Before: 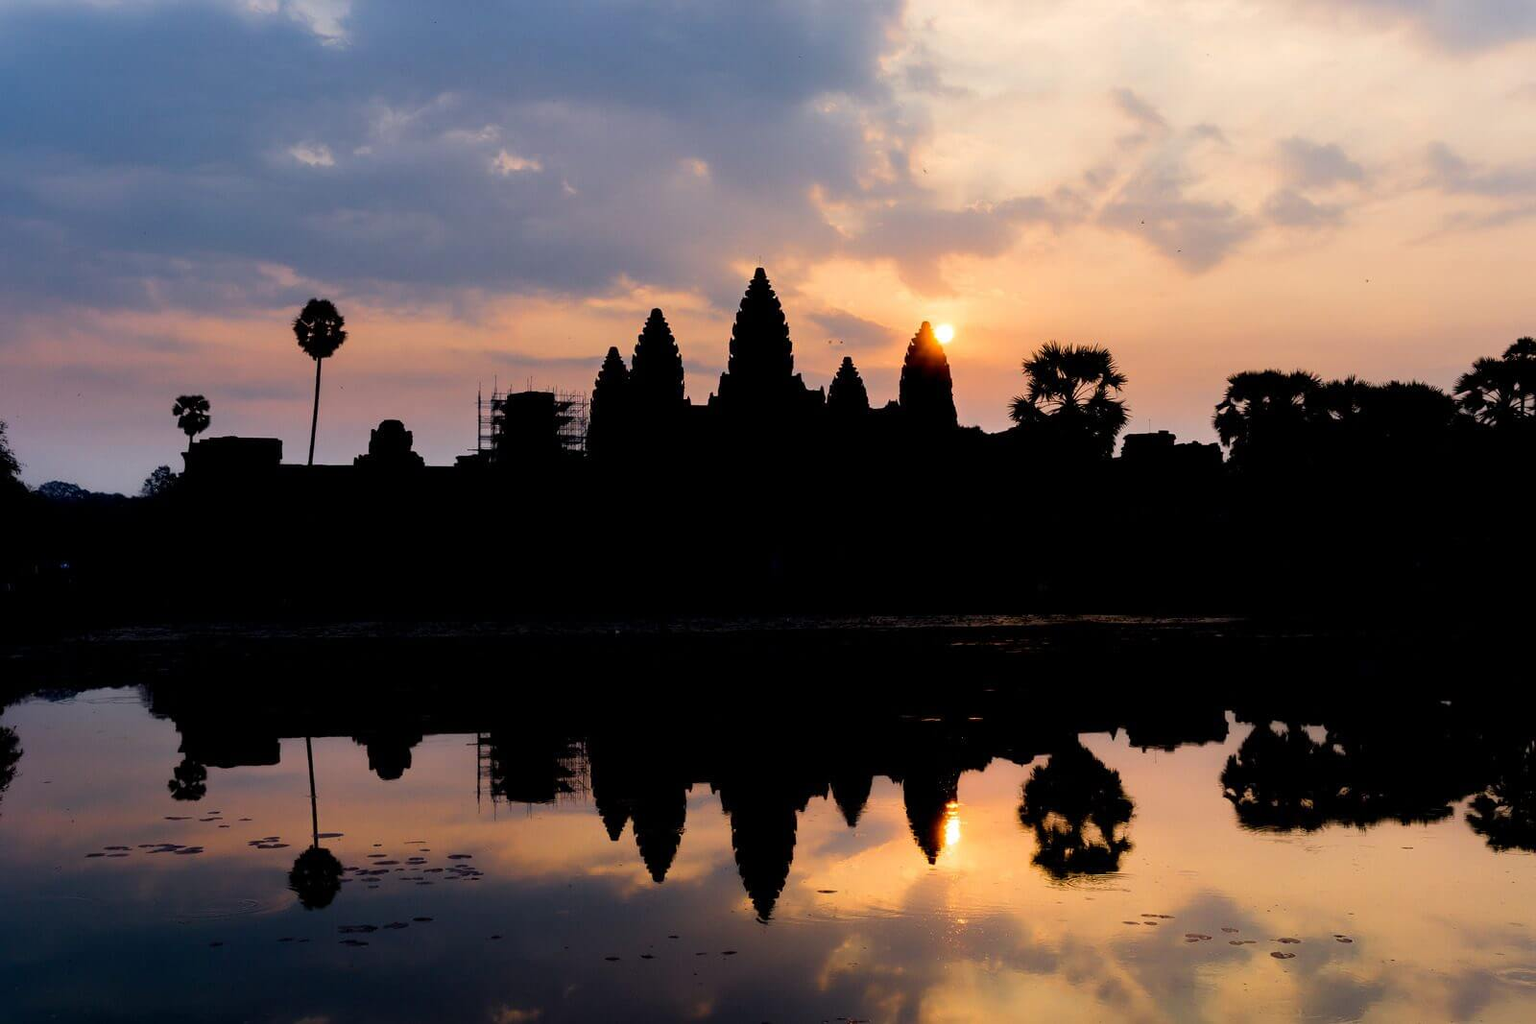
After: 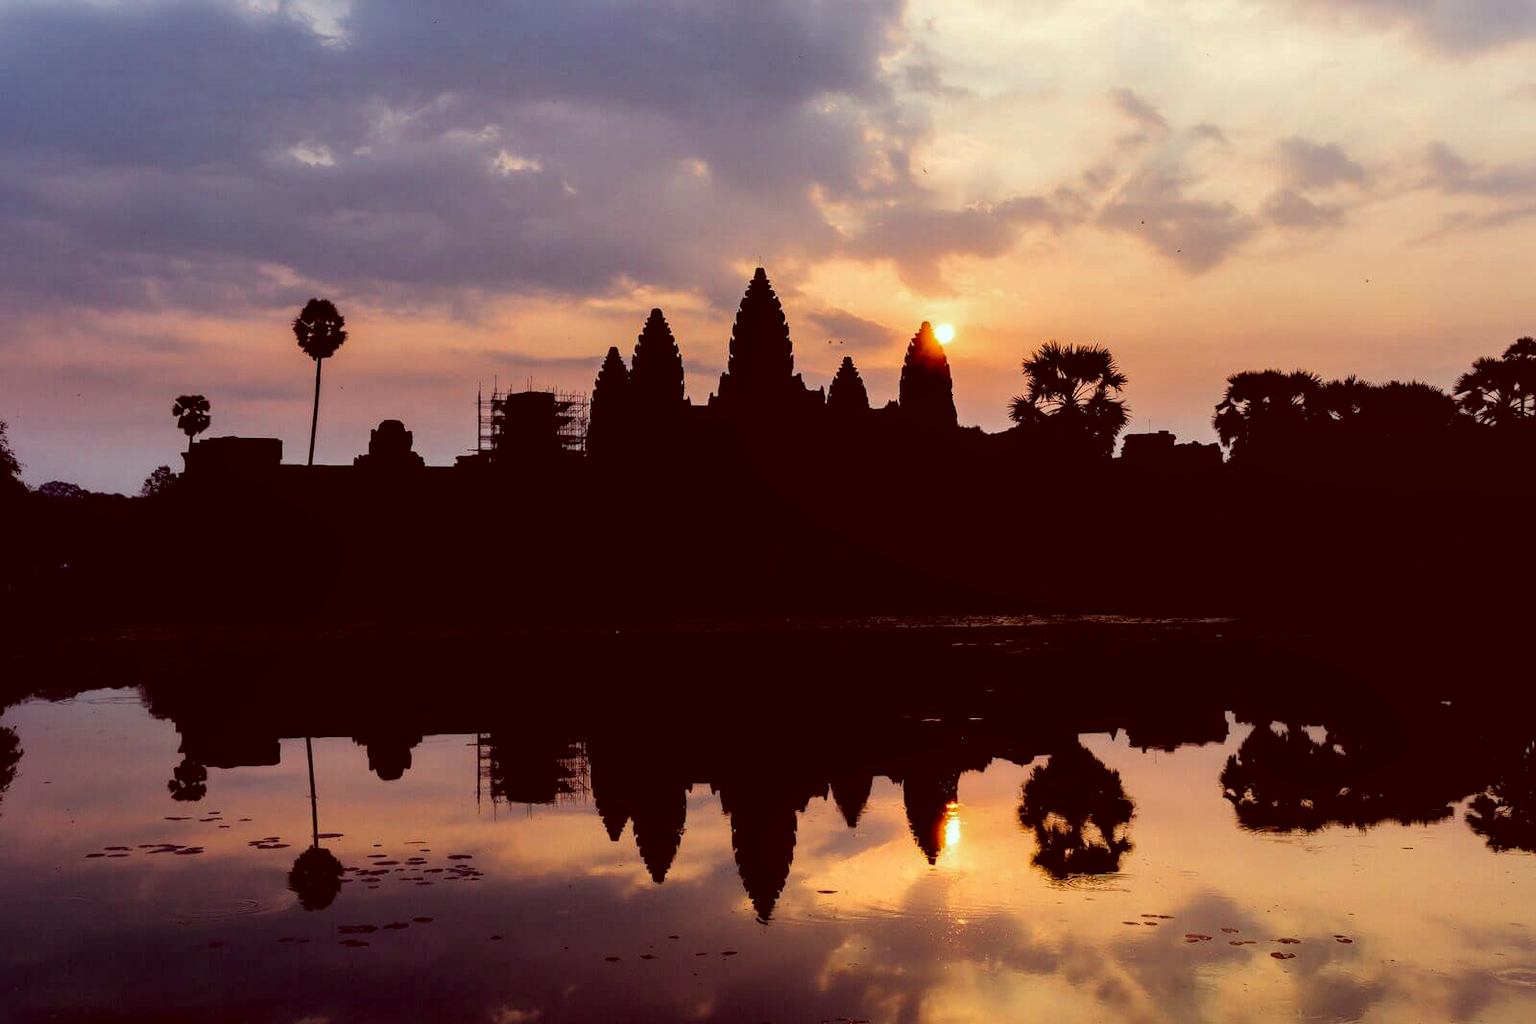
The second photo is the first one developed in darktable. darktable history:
color correction: highlights a* -7.03, highlights b* -0.153, shadows a* 20.58, shadows b* 11.59
local contrast: detail 130%
